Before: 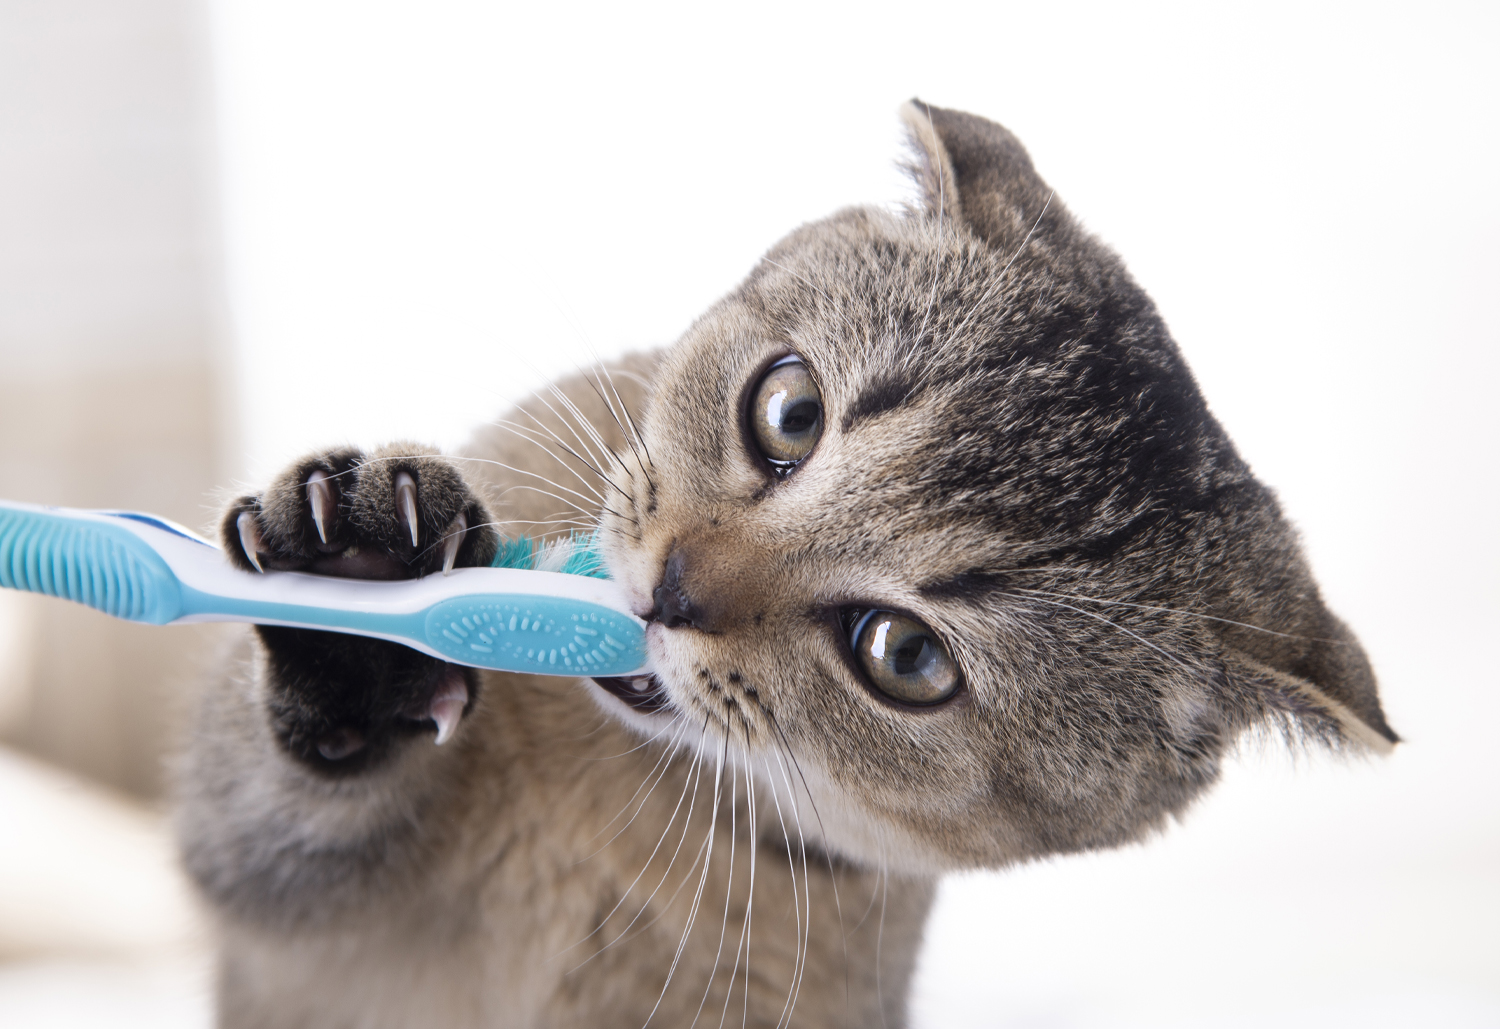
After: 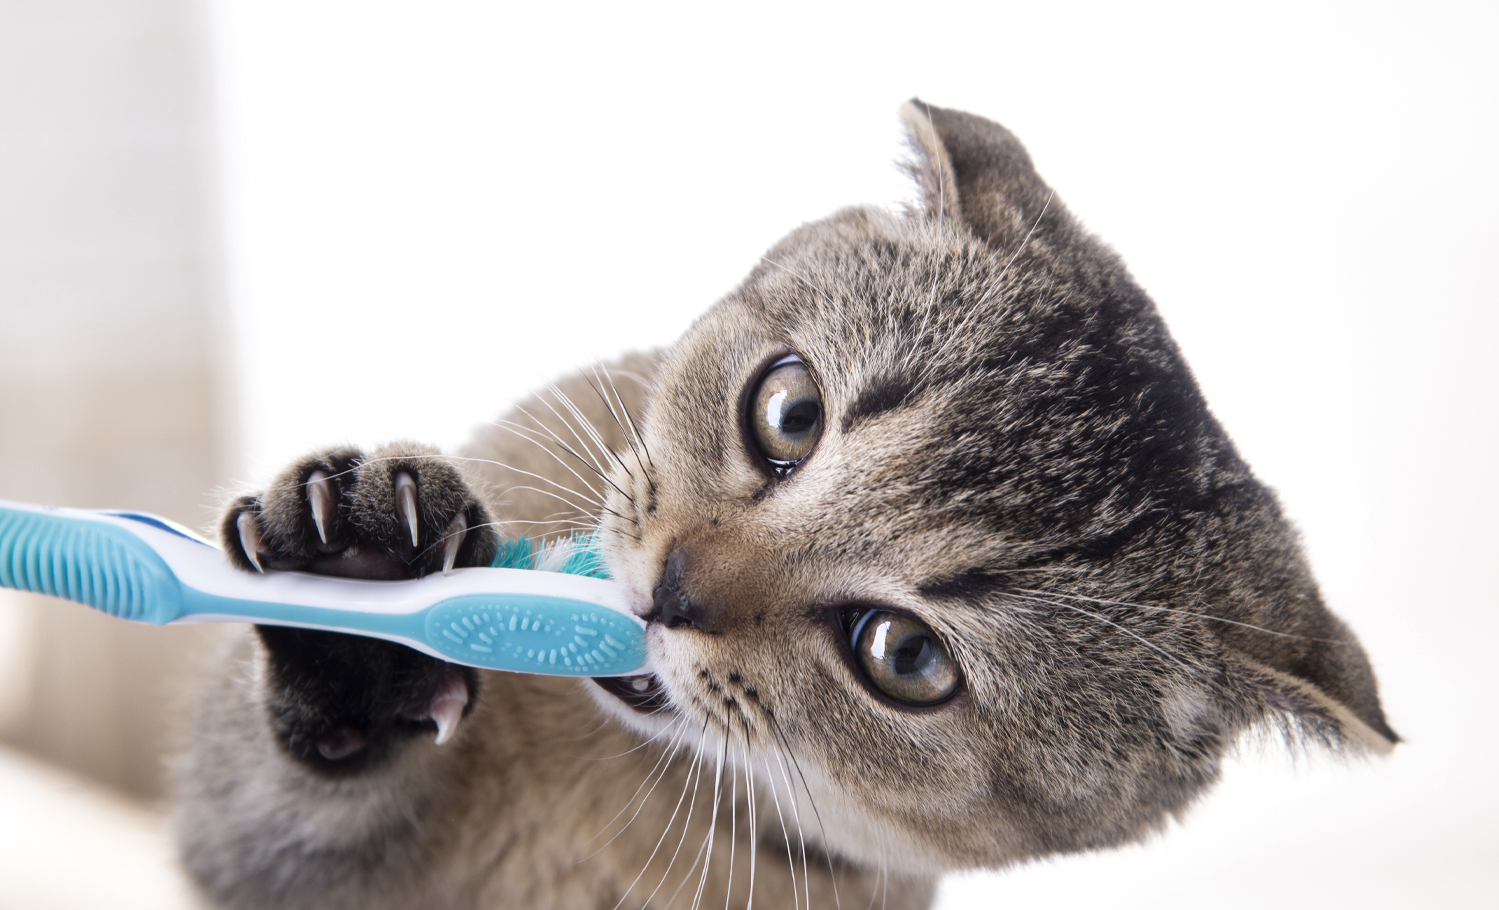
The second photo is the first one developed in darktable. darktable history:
local contrast: mode bilateral grid, contrast 20, coarseness 50, detail 120%, midtone range 0.2
crop and rotate: top 0%, bottom 11.49%
